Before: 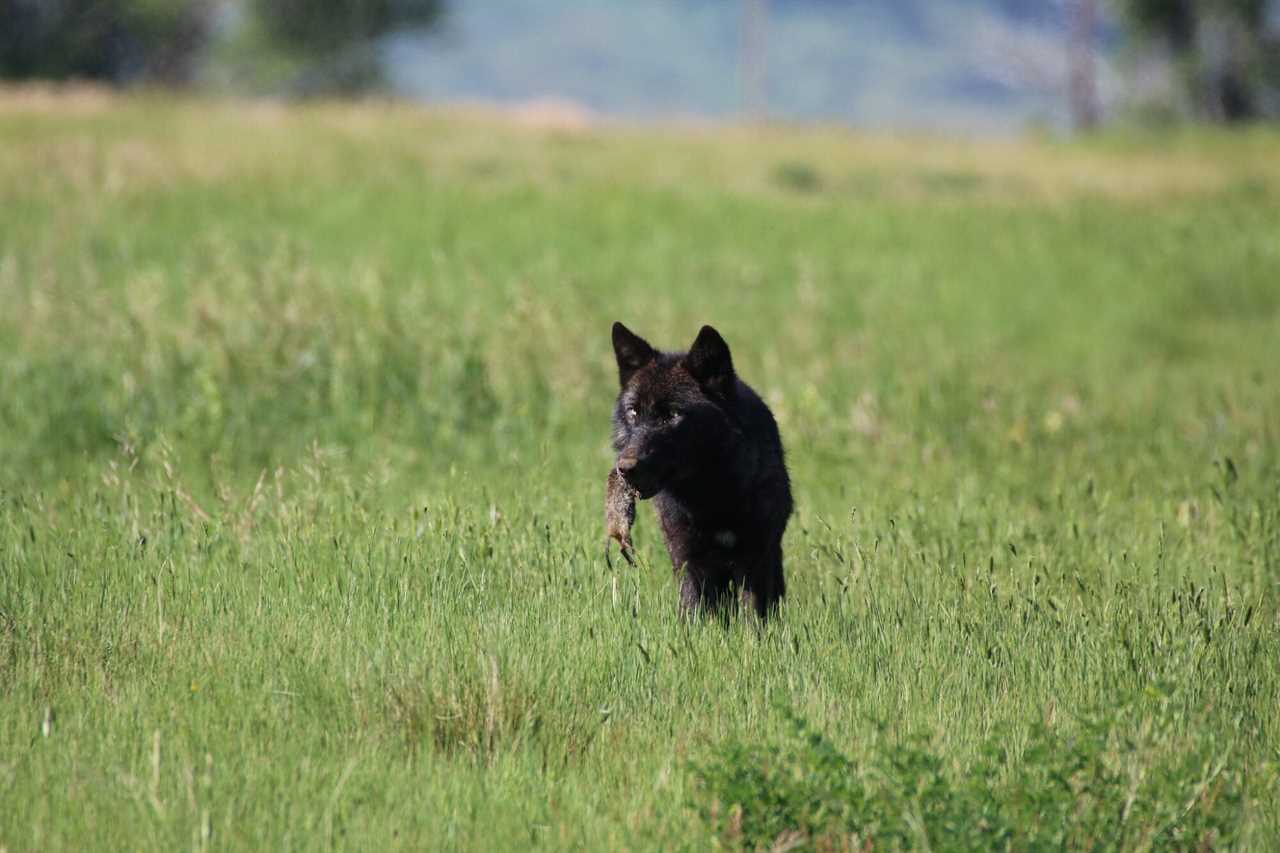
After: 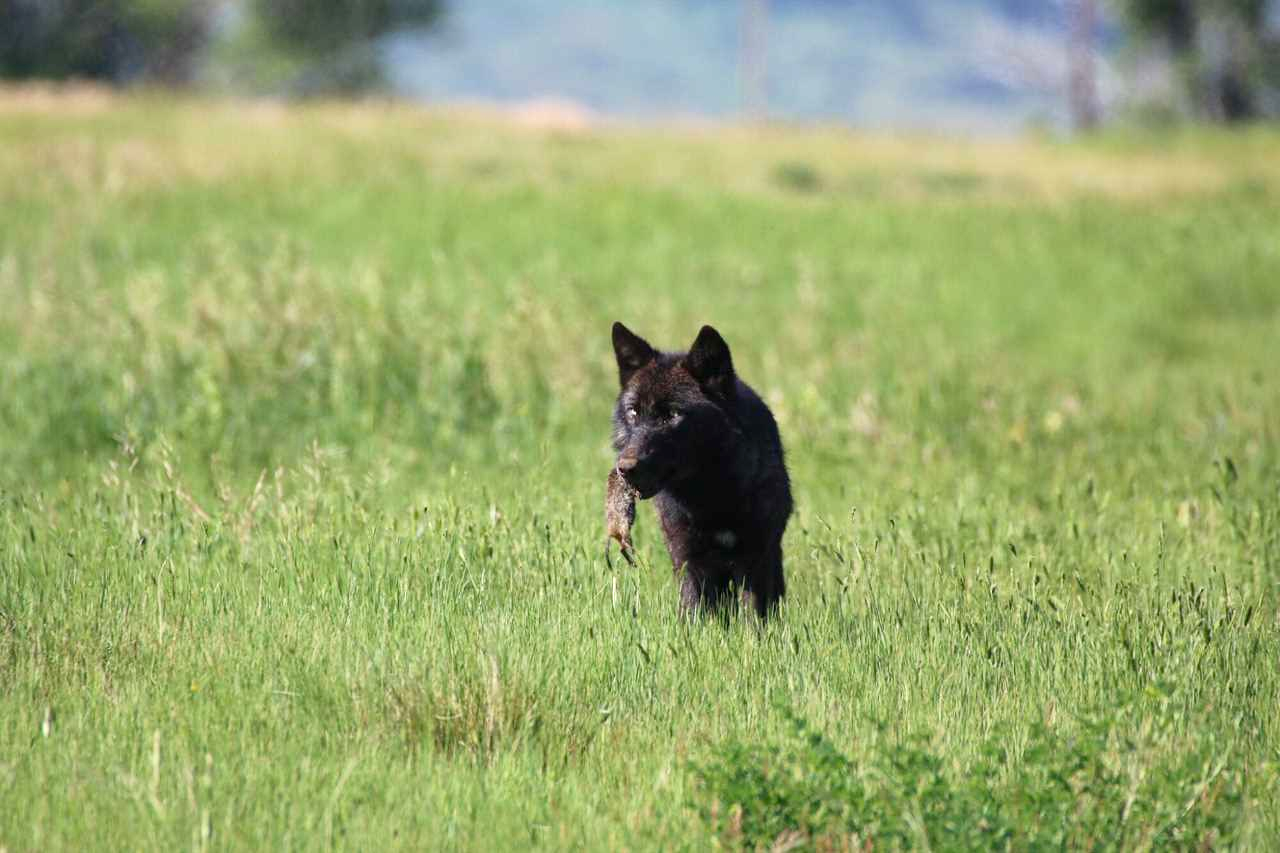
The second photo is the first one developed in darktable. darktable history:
local contrast: mode bilateral grid, contrast 19, coarseness 50, detail 119%, midtone range 0.2
levels: levels [0, 0.435, 0.917]
